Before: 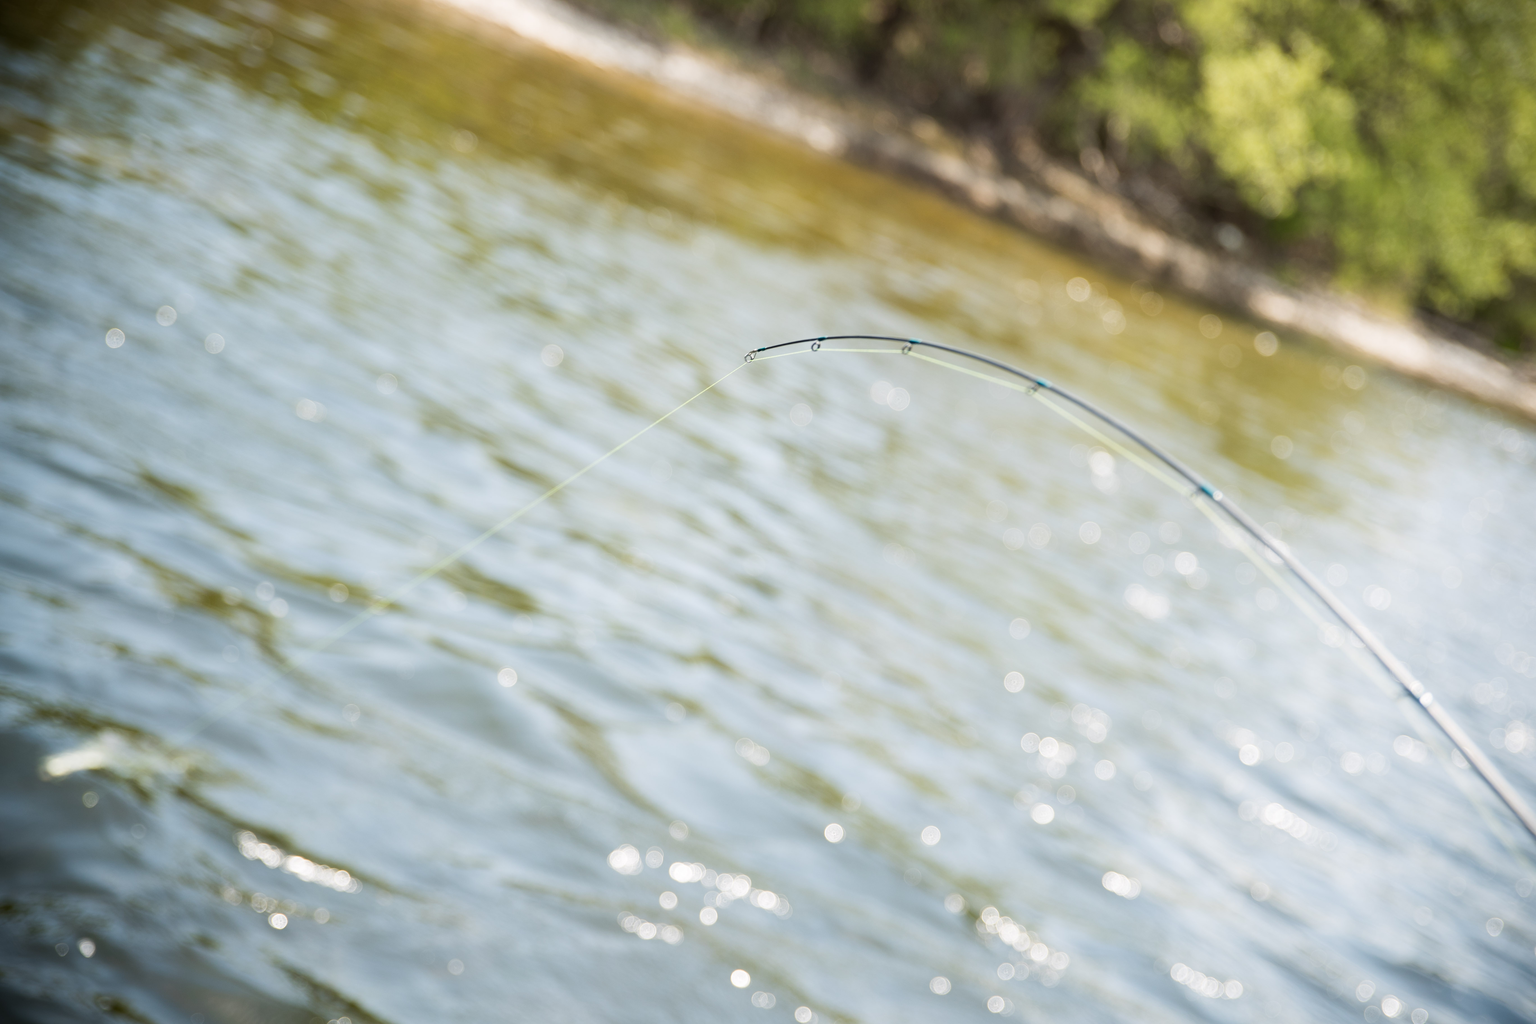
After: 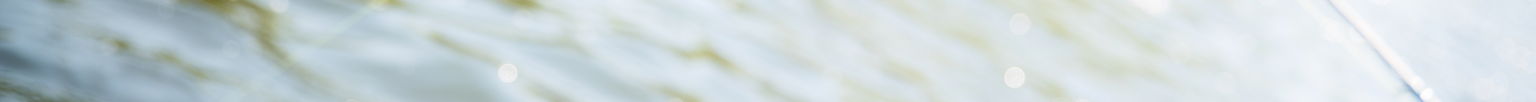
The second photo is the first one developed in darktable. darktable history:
shadows and highlights: shadows -23.08, highlights 46.15, soften with gaussian
crop and rotate: top 59.084%, bottom 30.916%
